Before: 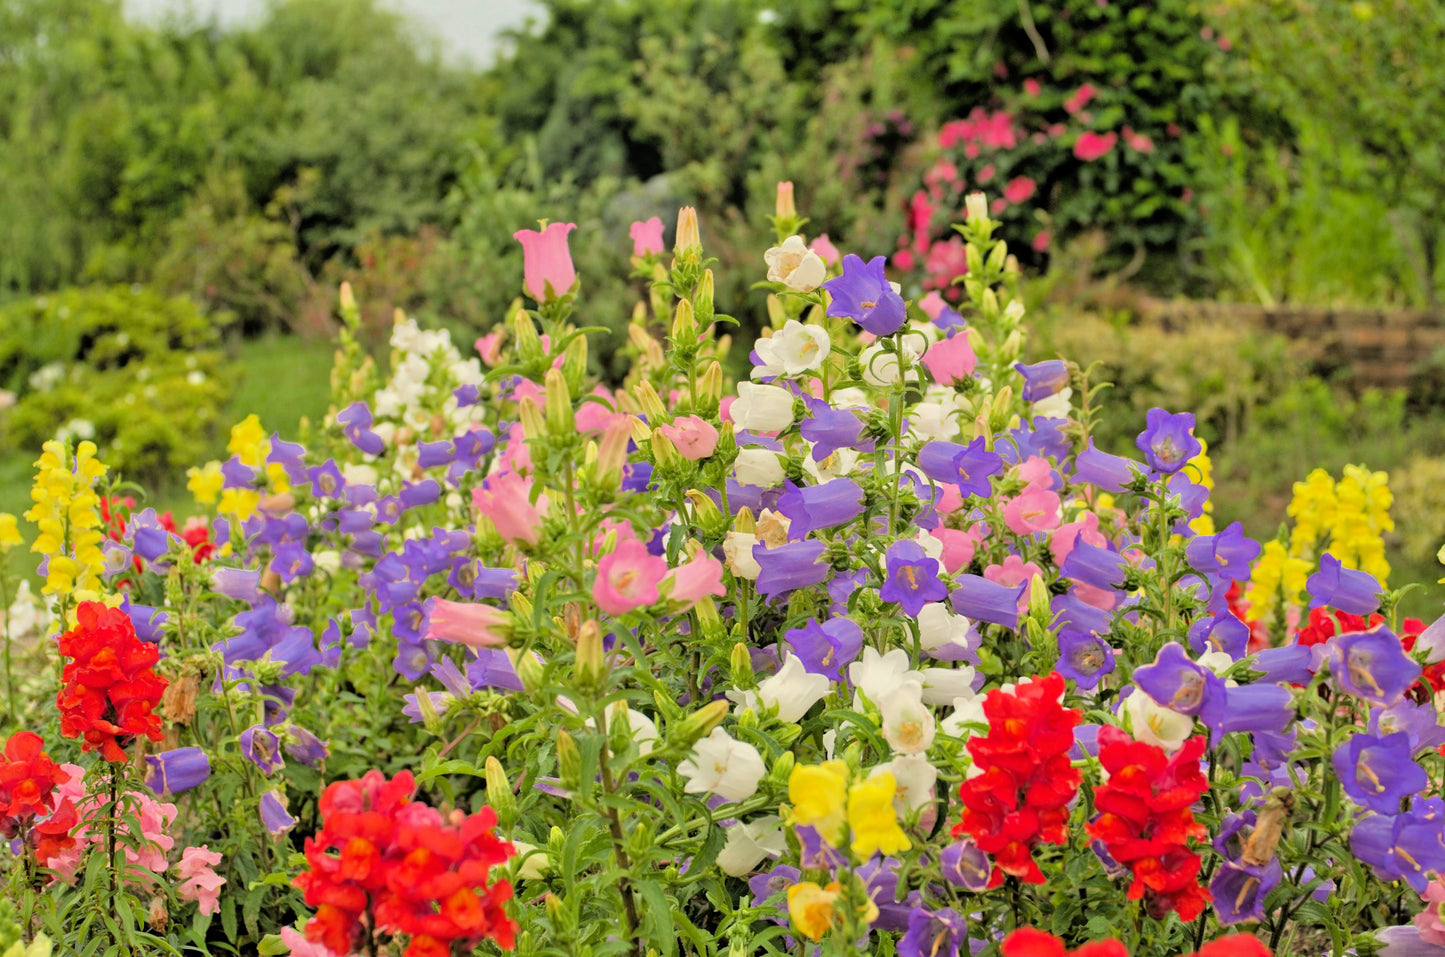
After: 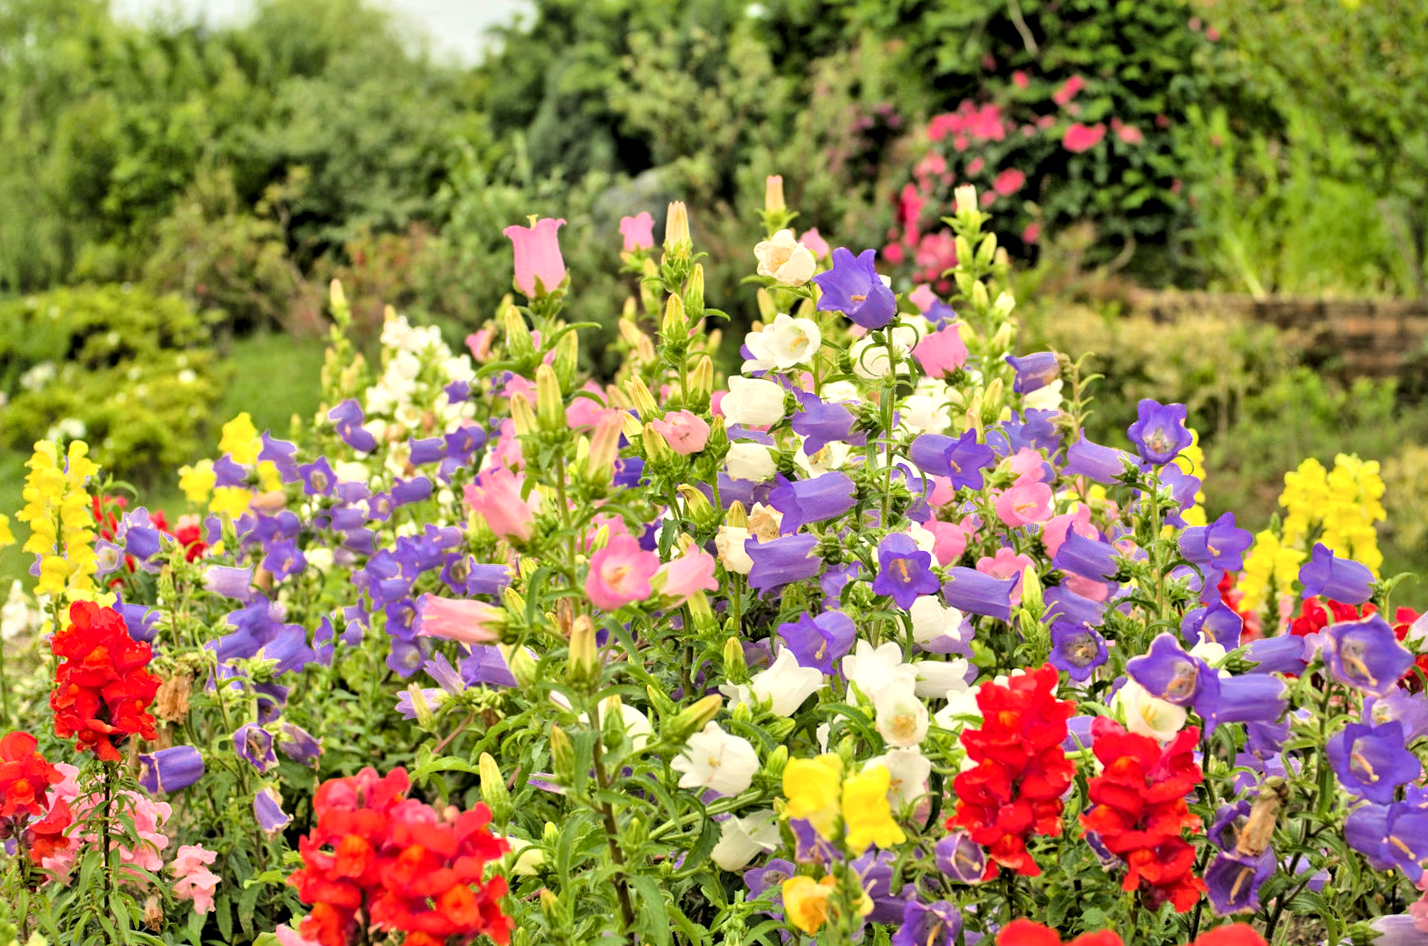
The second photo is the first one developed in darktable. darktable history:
local contrast: mode bilateral grid, contrast 20, coarseness 50, detail 161%, midtone range 0.2
rotate and perspective: rotation -0.45°, automatic cropping original format, crop left 0.008, crop right 0.992, crop top 0.012, crop bottom 0.988
exposure: exposure 0.3 EV, compensate highlight preservation false
